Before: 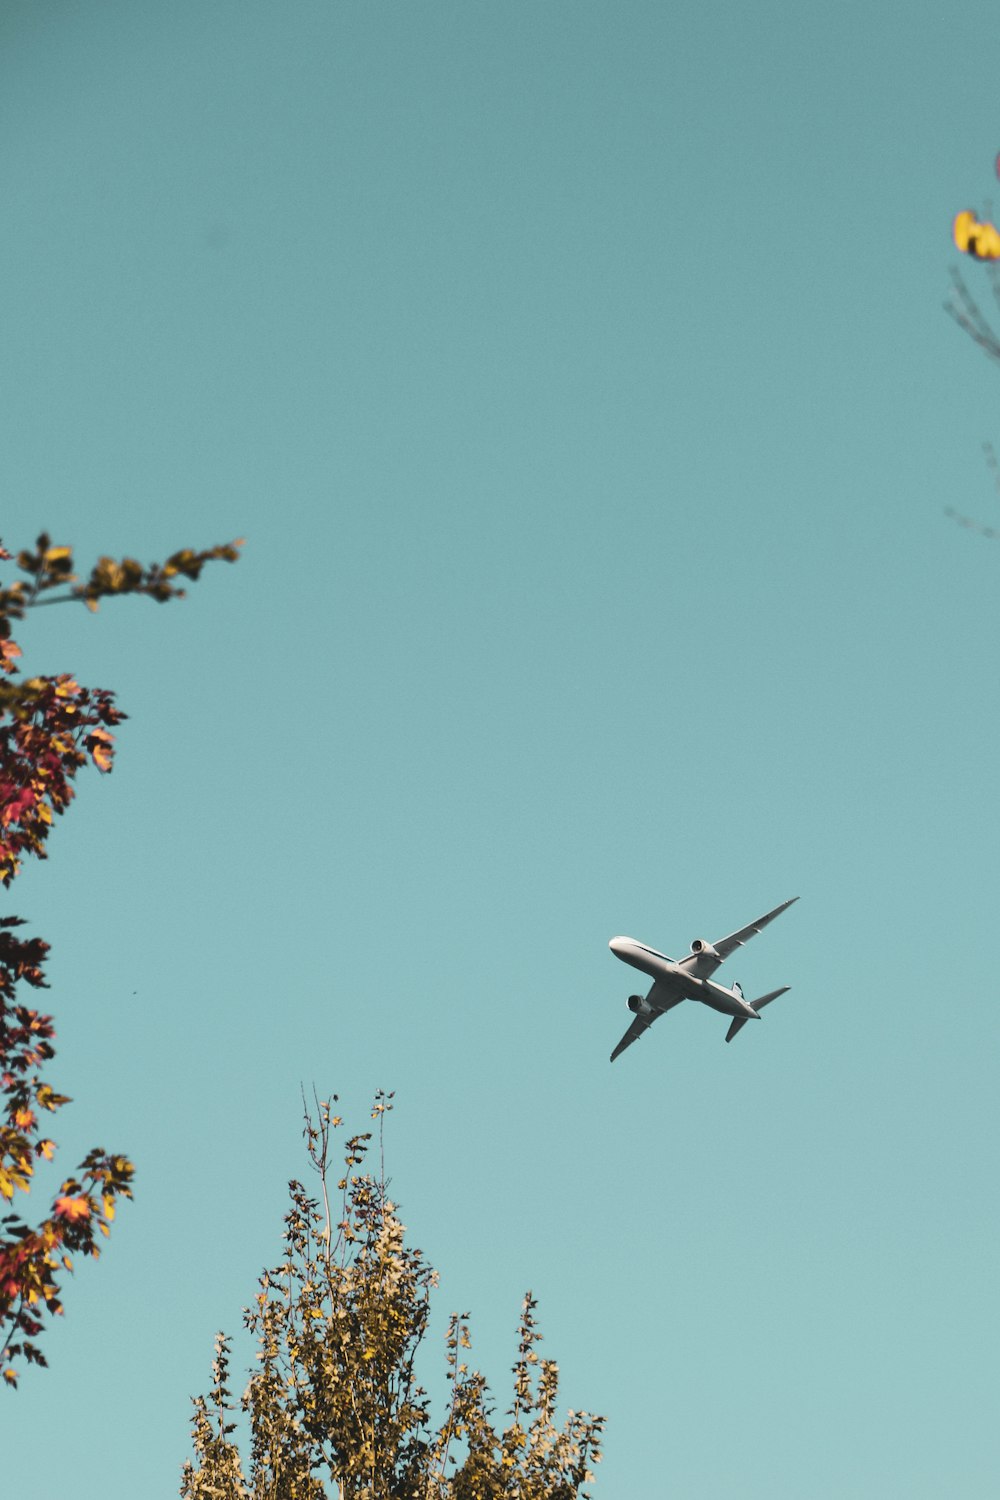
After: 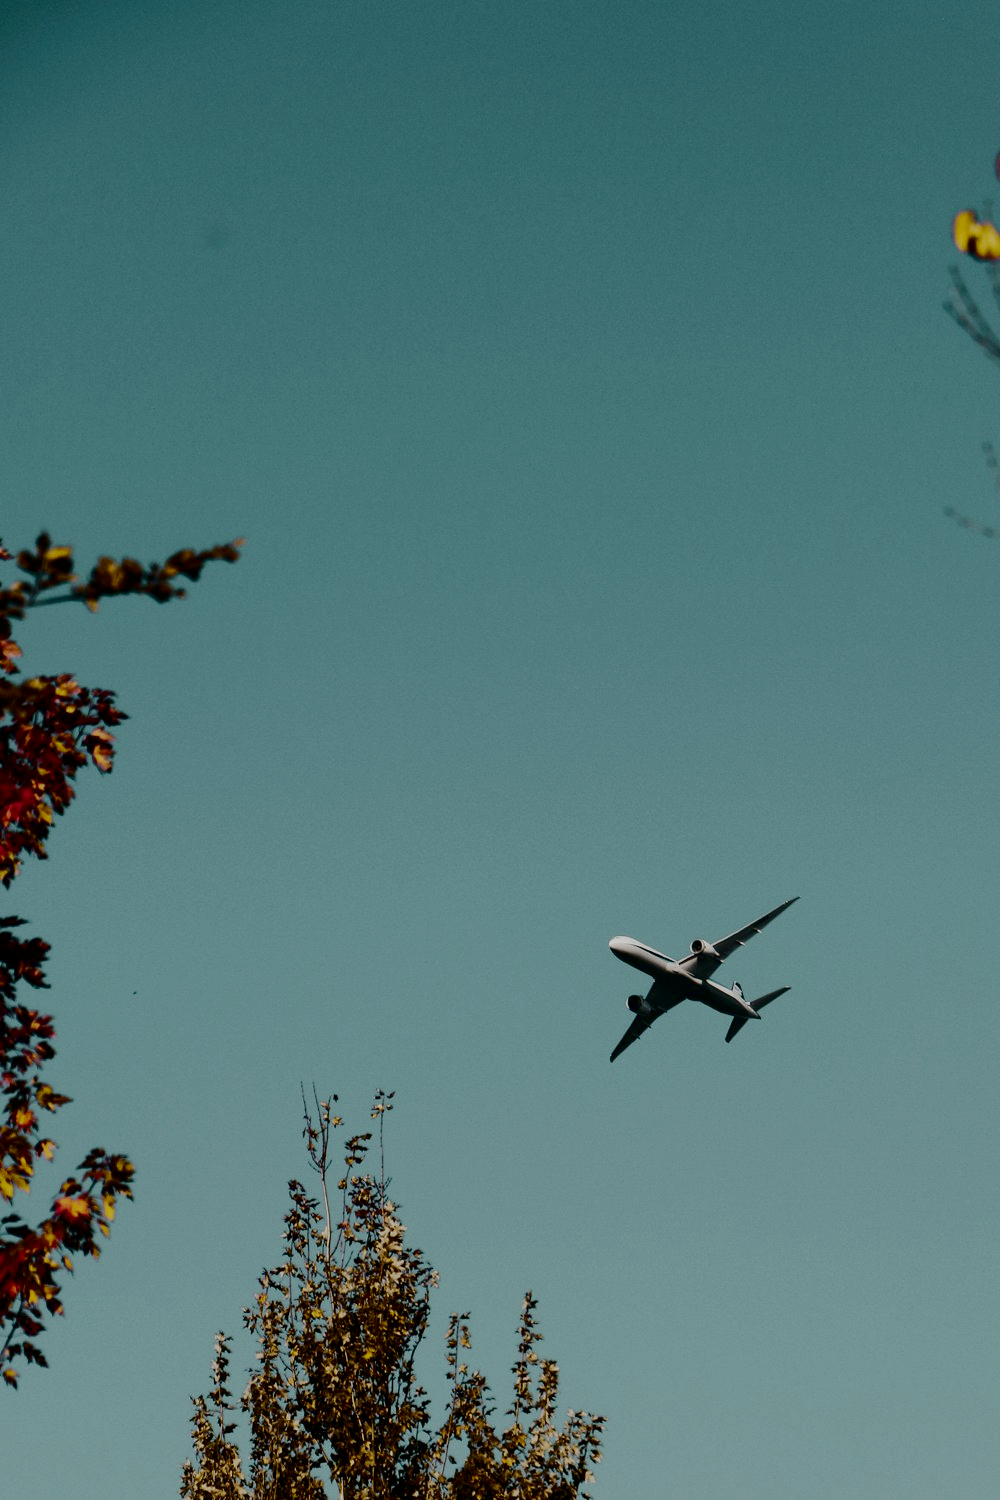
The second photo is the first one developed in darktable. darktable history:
filmic rgb: black relative exposure -16 EV, white relative exposure 5.31 EV, hardness 5.9, contrast 1.25, preserve chrominance no, color science v5 (2021)
contrast brightness saturation: brightness -0.52
